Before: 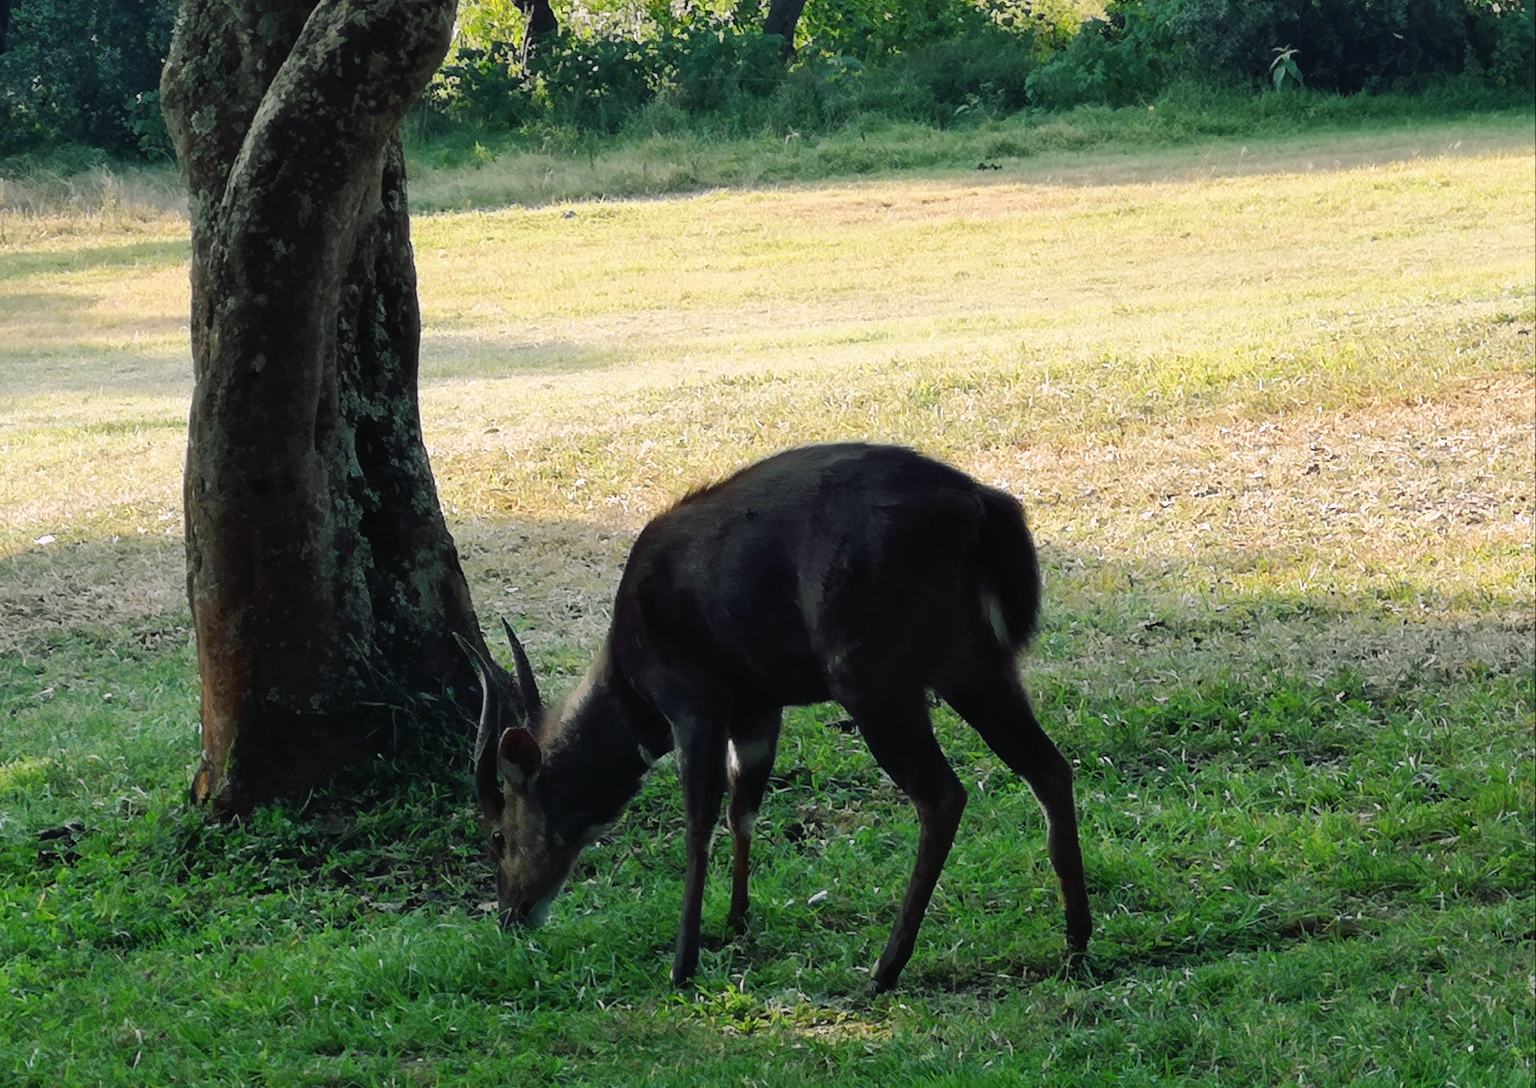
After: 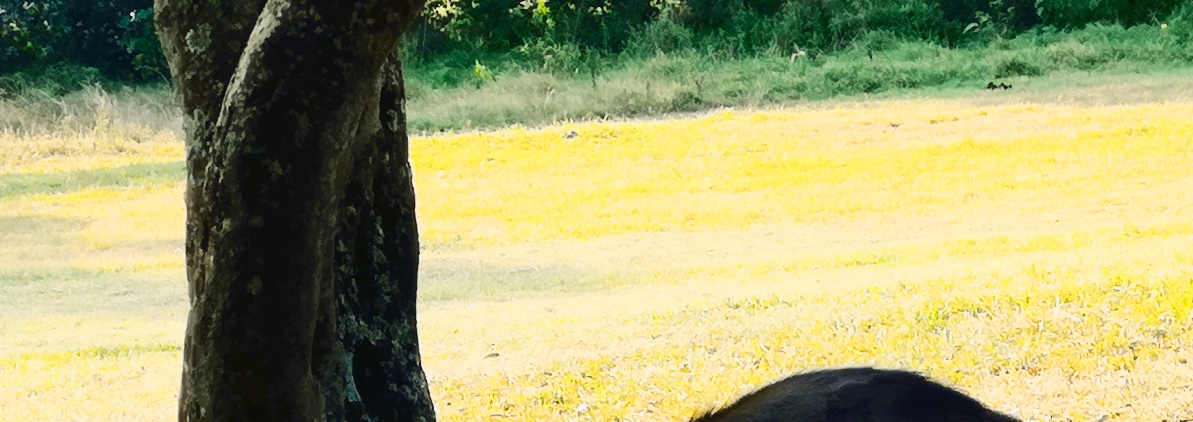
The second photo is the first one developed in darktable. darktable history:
crop: left 0.579%, top 7.627%, right 23.167%, bottom 54.275%
tone curve: curves: ch0 [(0.003, 0.023) (0.071, 0.052) (0.249, 0.201) (0.466, 0.557) (0.625, 0.761) (0.783, 0.9) (0.994, 0.968)]; ch1 [(0, 0) (0.262, 0.227) (0.417, 0.386) (0.469, 0.467) (0.502, 0.498) (0.531, 0.521) (0.576, 0.586) (0.612, 0.634) (0.634, 0.68) (0.686, 0.728) (0.994, 0.987)]; ch2 [(0, 0) (0.262, 0.188) (0.385, 0.353) (0.427, 0.424) (0.495, 0.493) (0.518, 0.544) (0.55, 0.579) (0.595, 0.621) (0.644, 0.748) (1, 1)], color space Lab, independent channels, preserve colors none
